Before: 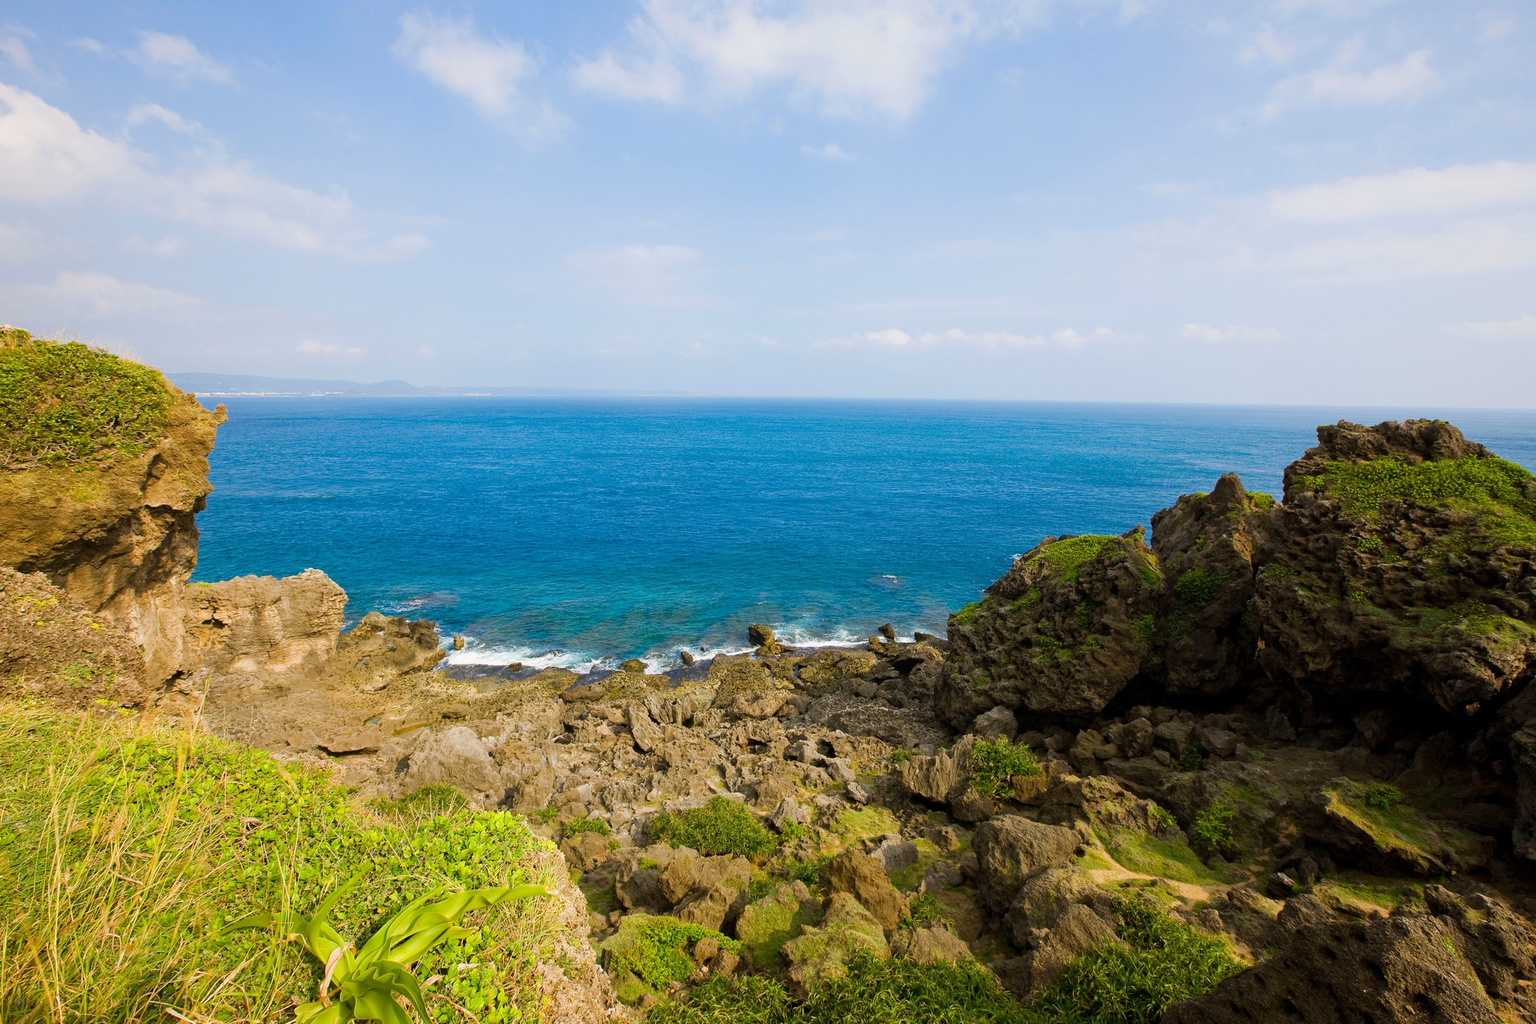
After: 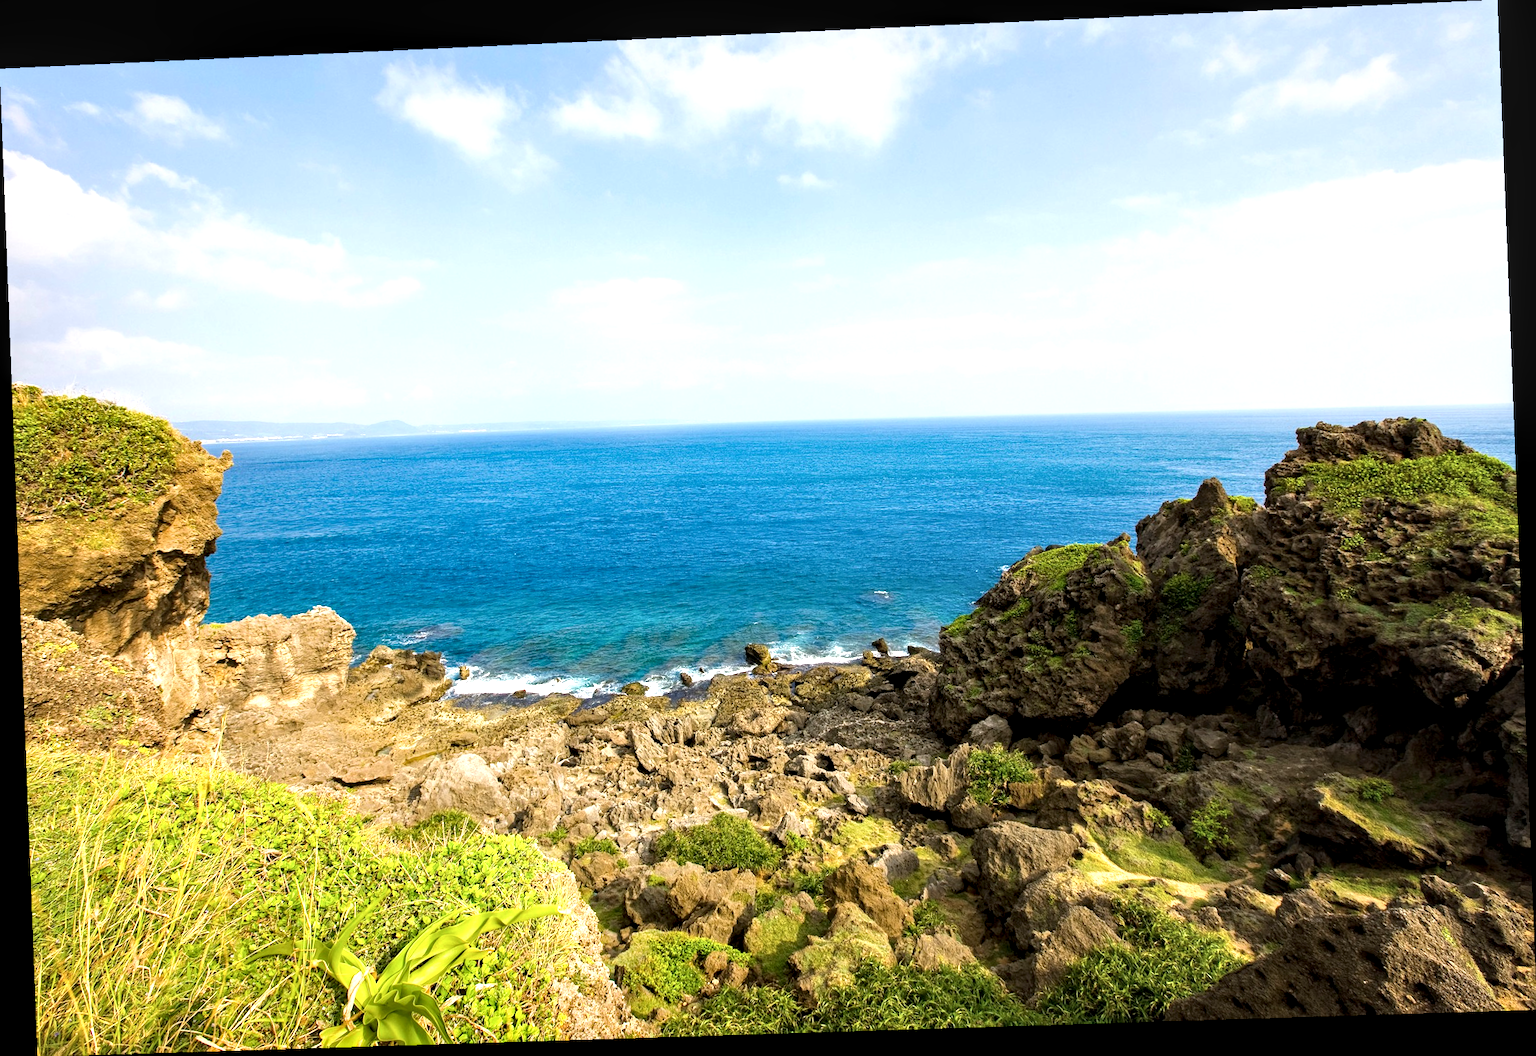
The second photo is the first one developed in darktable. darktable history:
rotate and perspective: rotation -2.22°, lens shift (horizontal) -0.022, automatic cropping off
contrast brightness saturation: saturation -0.05
exposure: black level correction 0, exposure 0.7 EV, compensate exposure bias true, compensate highlight preservation false
local contrast: detail 135%, midtone range 0.75
